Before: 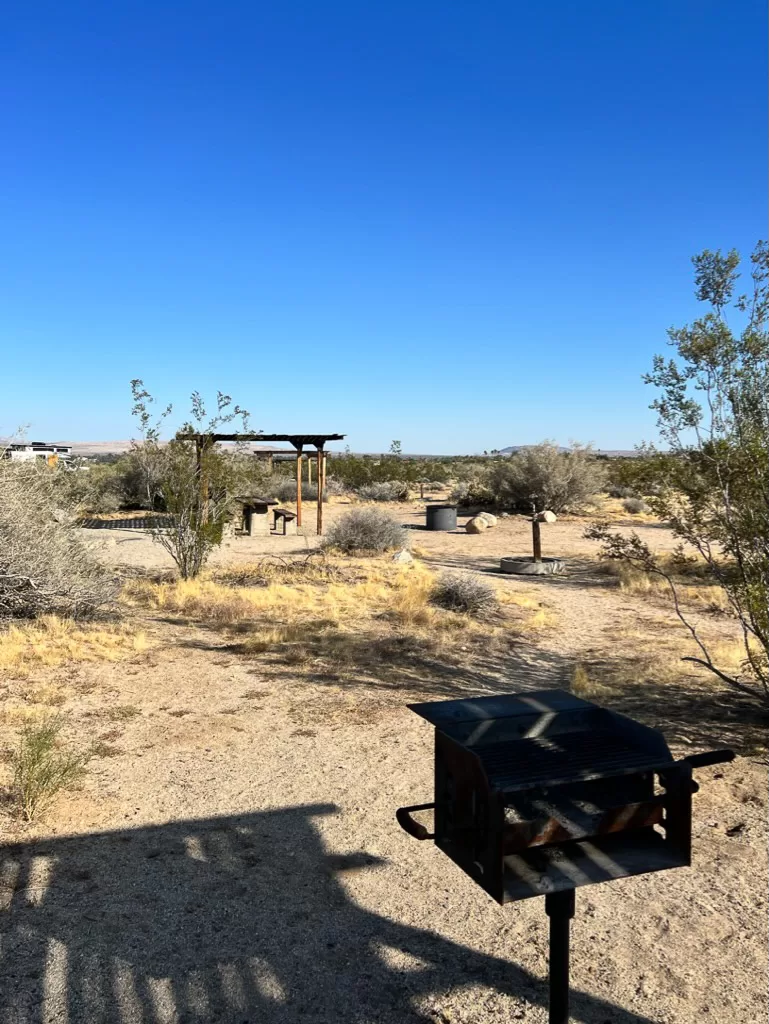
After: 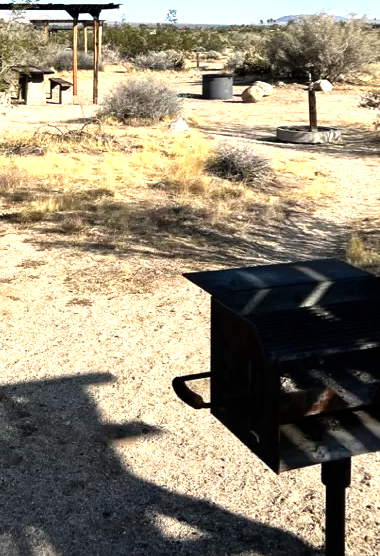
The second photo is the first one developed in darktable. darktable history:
tone equalizer: -8 EV -0.765 EV, -7 EV -0.686 EV, -6 EV -0.626 EV, -5 EV -0.38 EV, -3 EV 0.396 EV, -2 EV 0.6 EV, -1 EV 0.701 EV, +0 EV 0.747 EV
crop: left 29.215%, top 42.177%, right 21.265%, bottom 3.488%
